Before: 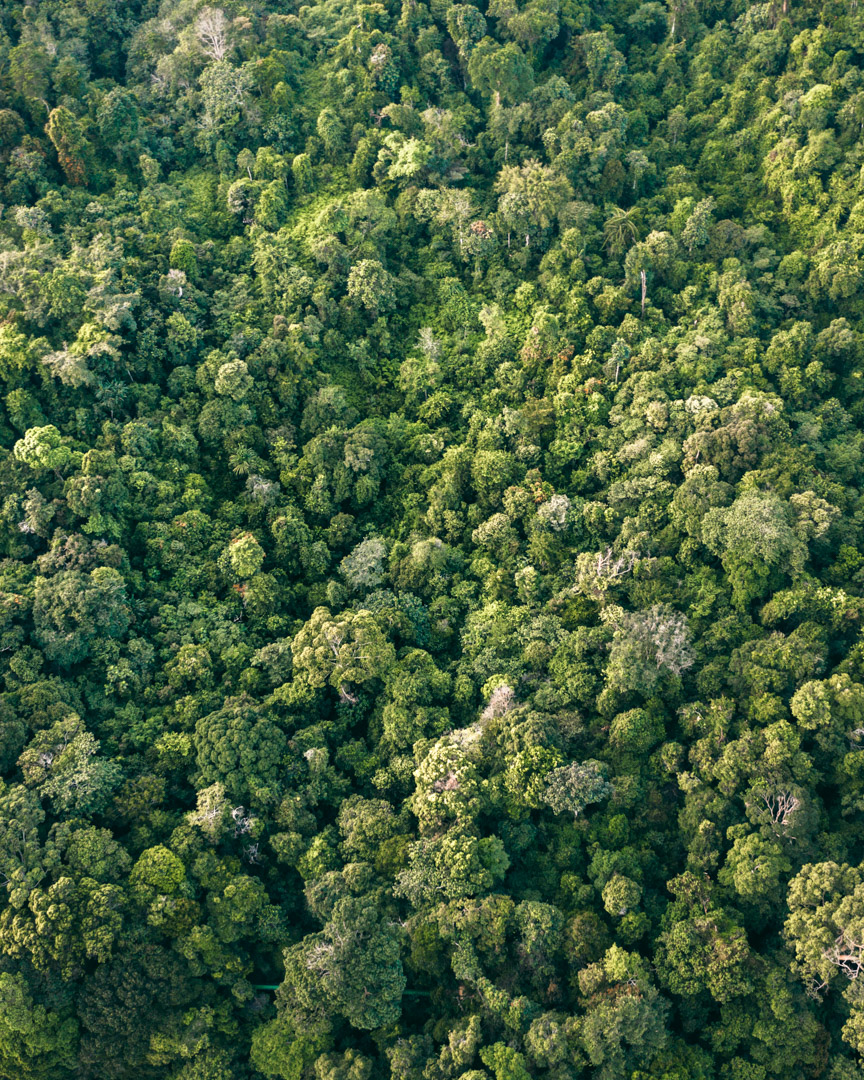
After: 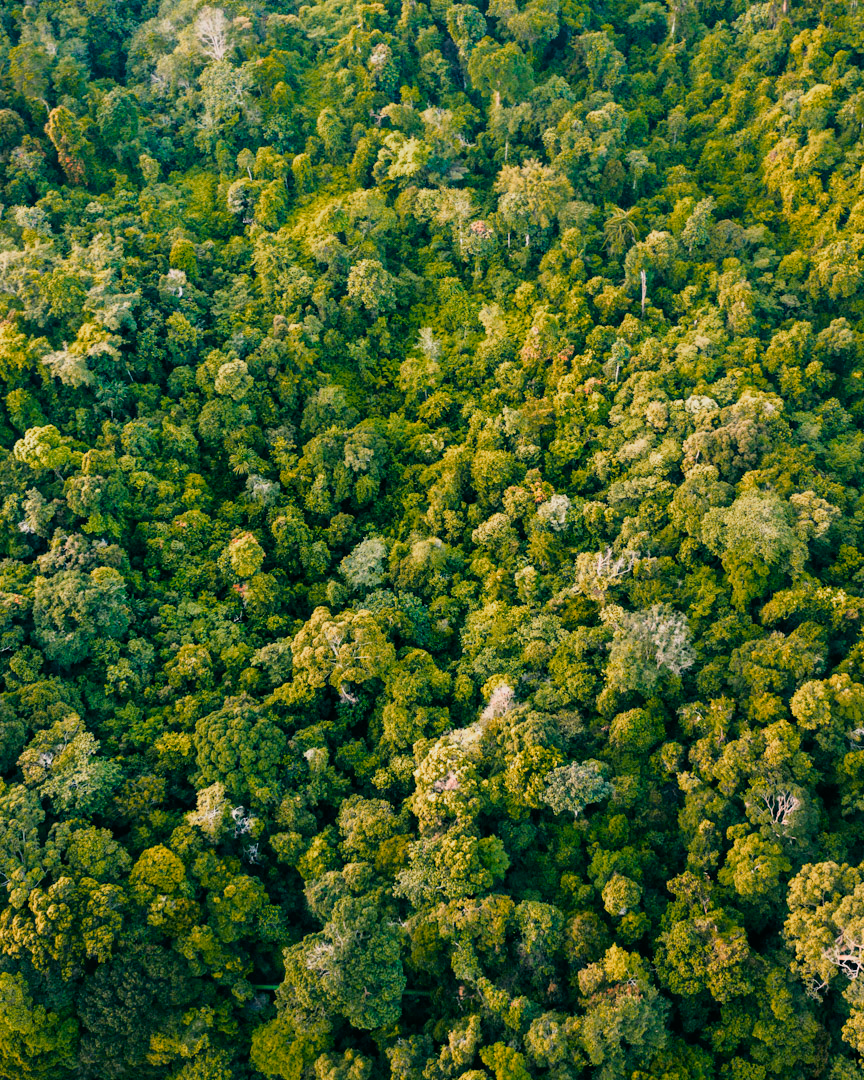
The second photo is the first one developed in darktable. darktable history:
color zones: curves: ch0 [(0.473, 0.374) (0.742, 0.784)]; ch1 [(0.354, 0.737) (0.742, 0.705)]; ch2 [(0.318, 0.421) (0.758, 0.532)]
exposure: black level correction 0.001, exposure 0.5 EV, compensate exposure bias true, compensate highlight preservation false
shadows and highlights: shadows -30, highlights 30
filmic rgb: black relative exposure -7.65 EV, white relative exposure 4.56 EV, hardness 3.61
